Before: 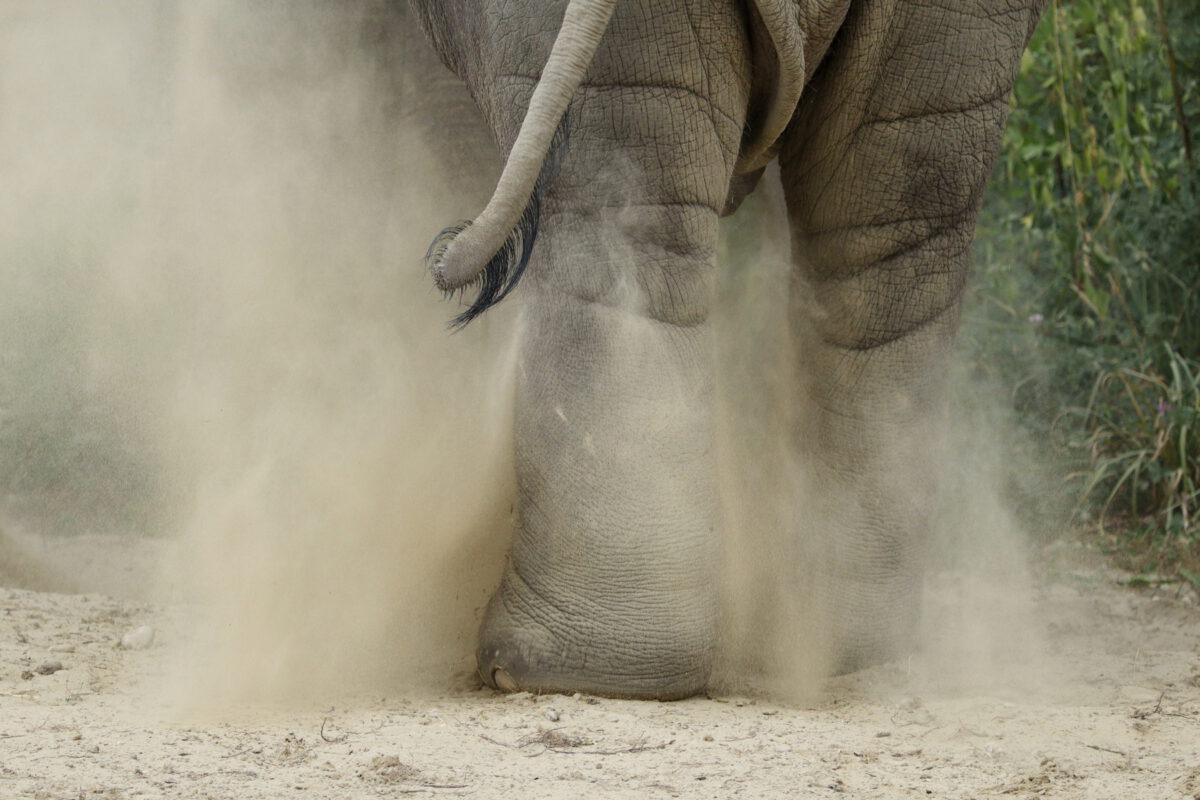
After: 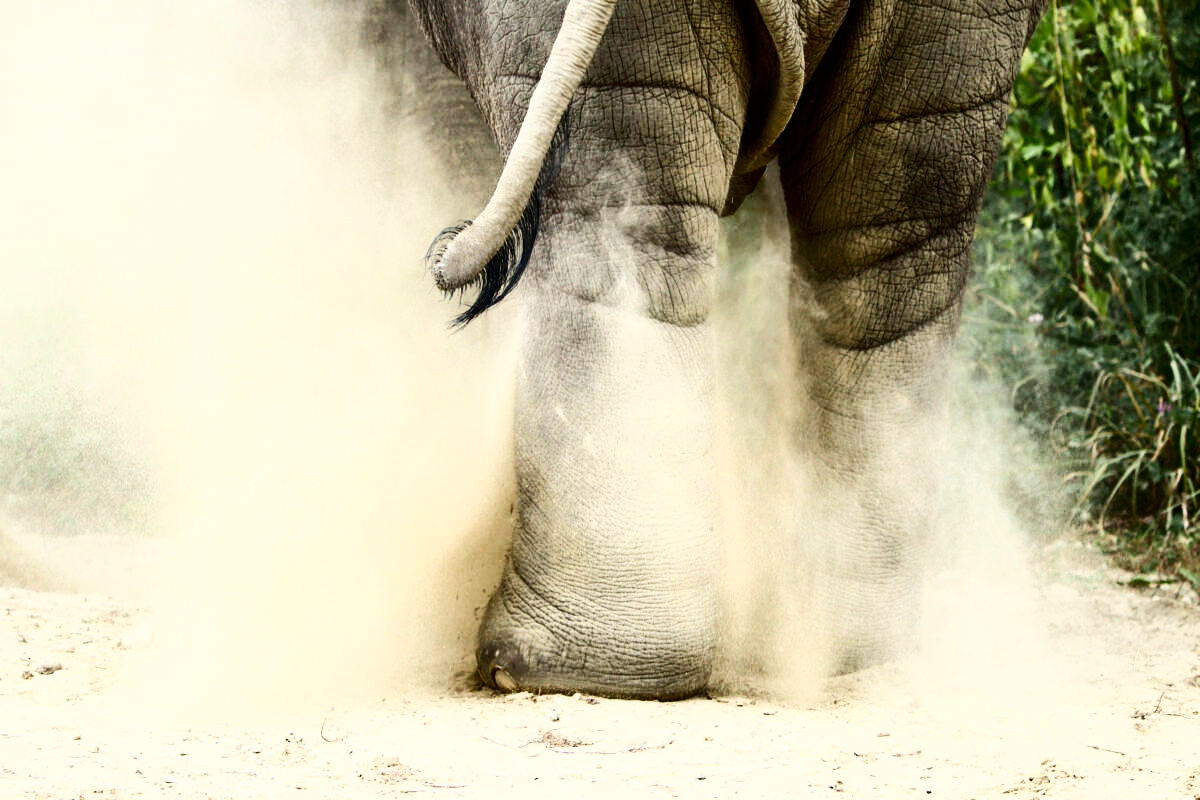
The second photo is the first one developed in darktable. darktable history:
color balance rgb: perceptual saturation grading › global saturation 20%, perceptual saturation grading › highlights -50.428%, perceptual saturation grading › shadows 30.461%
contrast brightness saturation: brightness -0.215, saturation 0.08
tone equalizer: -8 EV -0.715 EV, -7 EV -0.668 EV, -6 EV -0.618 EV, -5 EV -0.394 EV, -3 EV 0.388 EV, -2 EV 0.6 EV, -1 EV 0.693 EV, +0 EV 0.728 EV, edges refinement/feathering 500, mask exposure compensation -1.57 EV, preserve details no
base curve: curves: ch0 [(0, 0) (0.007, 0.004) (0.027, 0.03) (0.046, 0.07) (0.207, 0.54) (0.442, 0.872) (0.673, 0.972) (1, 1)]
